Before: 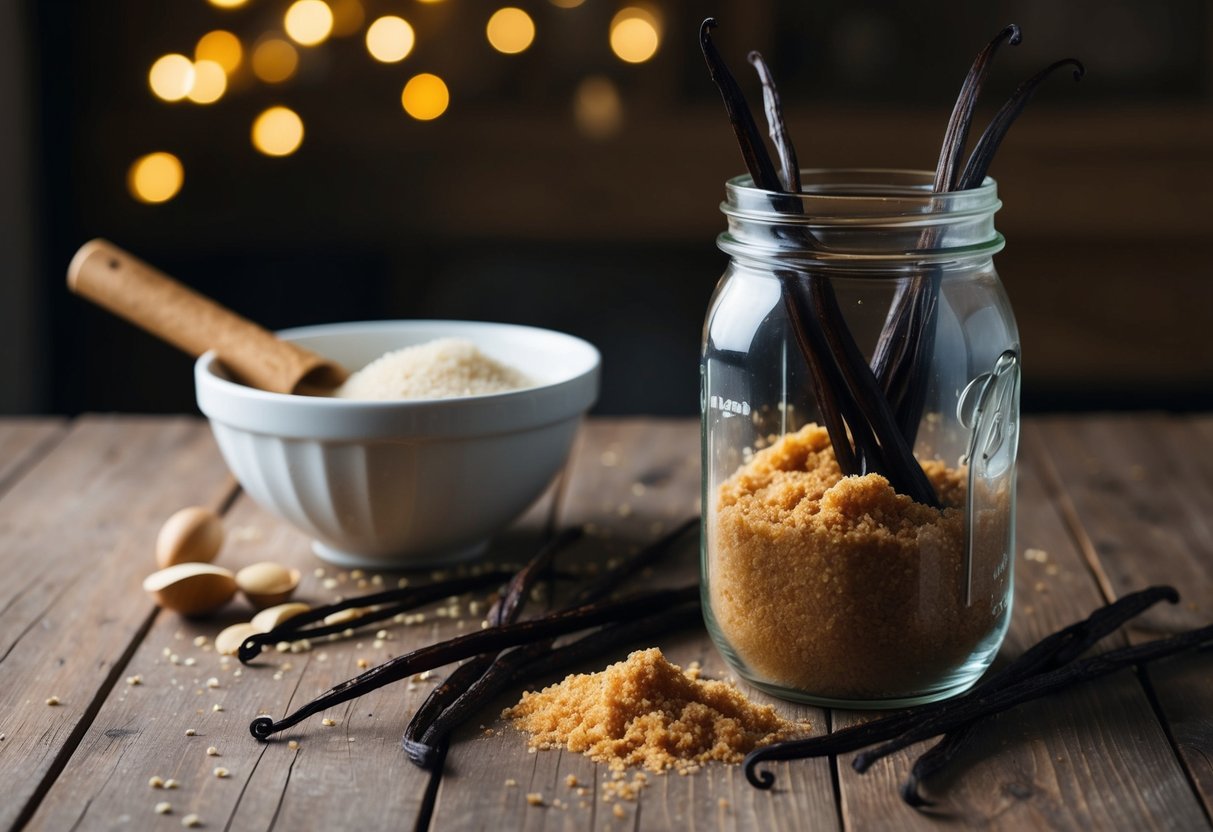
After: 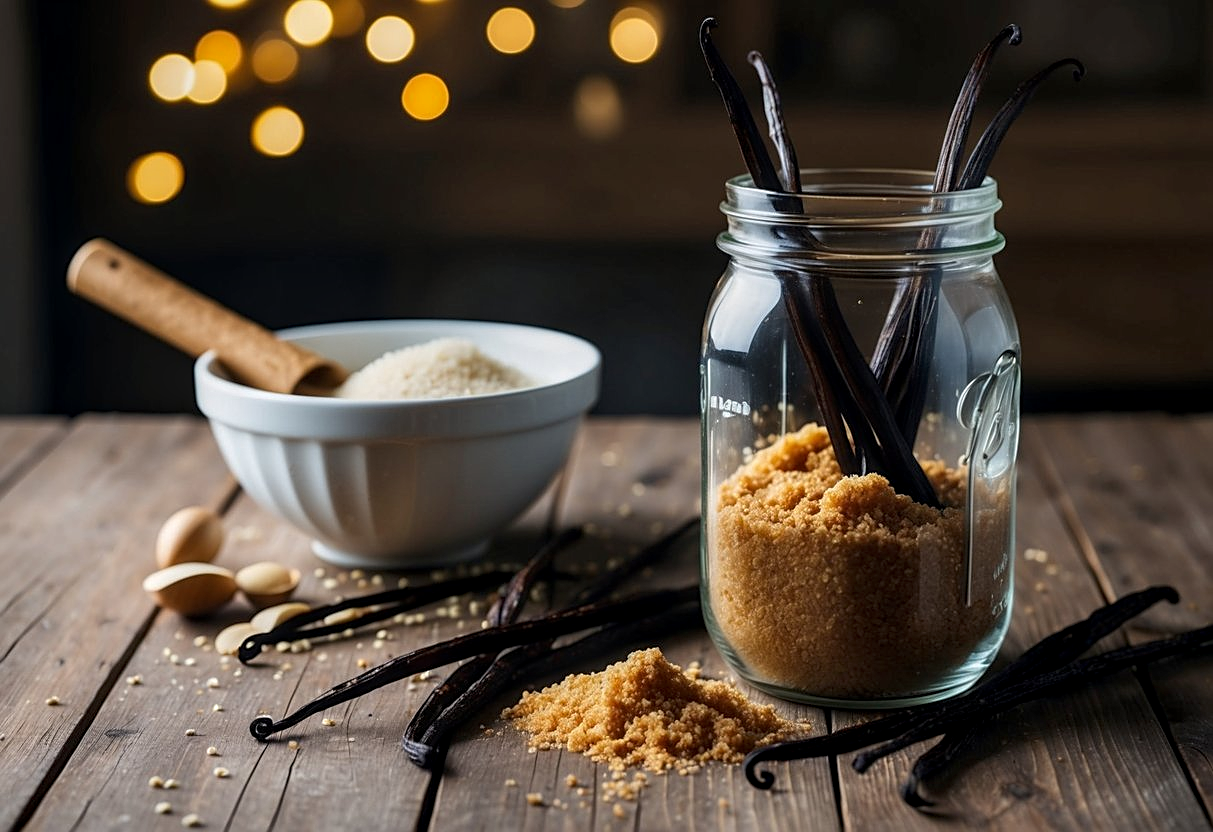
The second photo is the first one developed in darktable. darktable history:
sharpen: on, module defaults
local contrast: on, module defaults
exposure: black level correction 0.001, exposure 0.015 EV, compensate exposure bias true, compensate highlight preservation false
